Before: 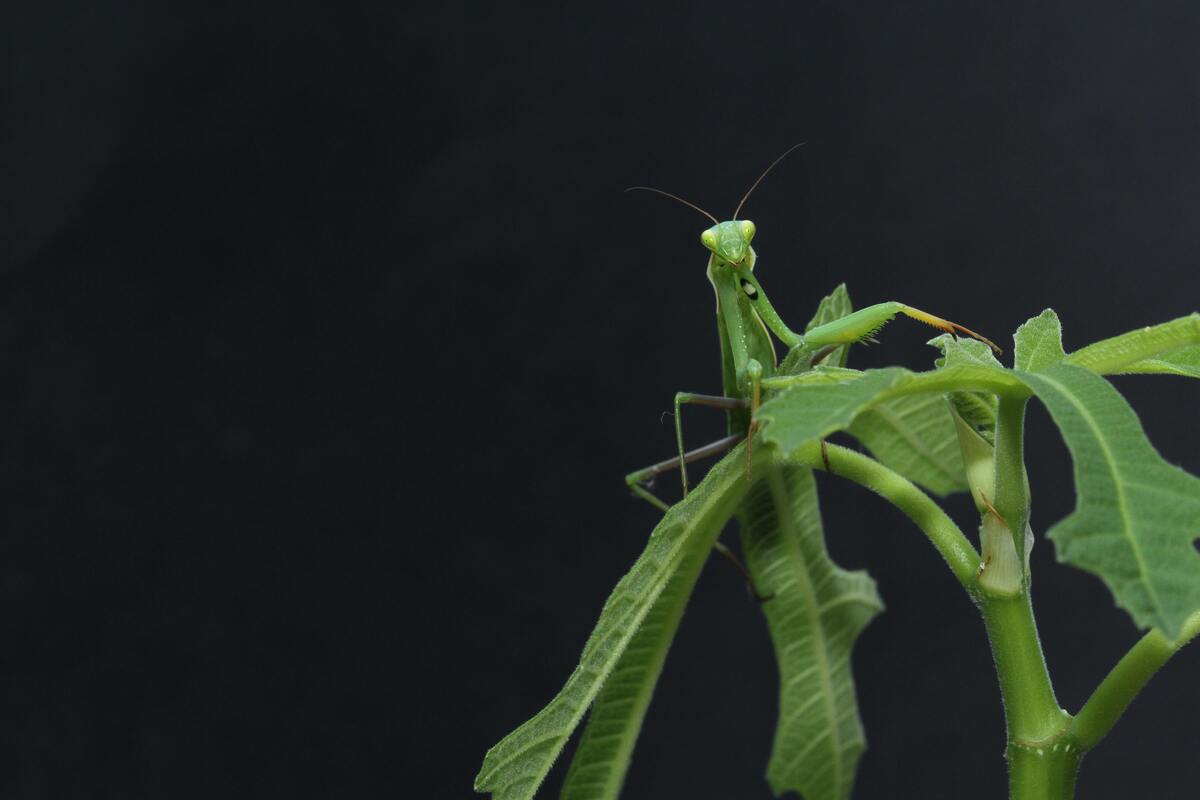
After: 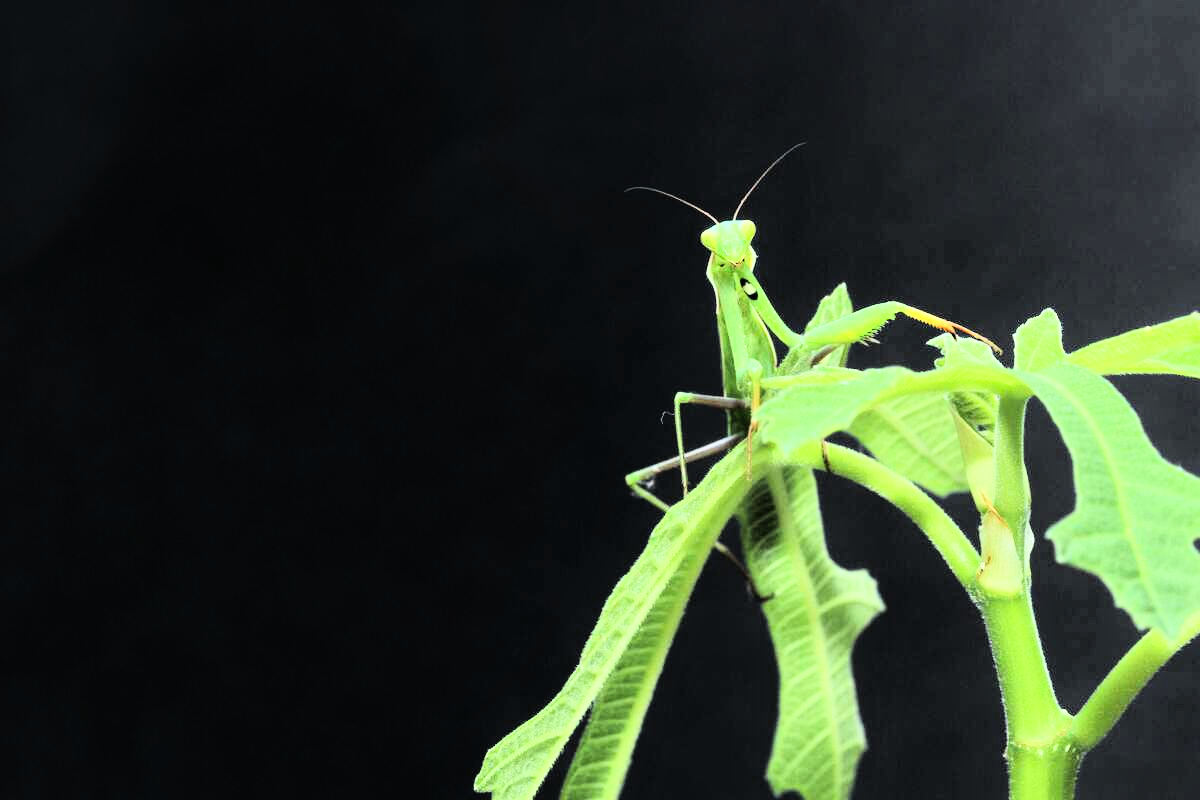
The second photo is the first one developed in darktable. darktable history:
tone equalizer: -7 EV 0.15 EV, -6 EV 0.6 EV, -5 EV 1.15 EV, -4 EV 1.33 EV, -3 EV 1.15 EV, -2 EV 0.6 EV, -1 EV 0.15 EV, mask exposure compensation -0.5 EV
rgb curve: curves: ch0 [(0, 0) (0.21, 0.15) (0.24, 0.21) (0.5, 0.75) (0.75, 0.96) (0.89, 0.99) (1, 1)]; ch1 [(0, 0.02) (0.21, 0.13) (0.25, 0.2) (0.5, 0.67) (0.75, 0.9) (0.89, 0.97) (1, 1)]; ch2 [(0, 0.02) (0.21, 0.13) (0.25, 0.2) (0.5, 0.67) (0.75, 0.9) (0.89, 0.97) (1, 1)], compensate middle gray true
